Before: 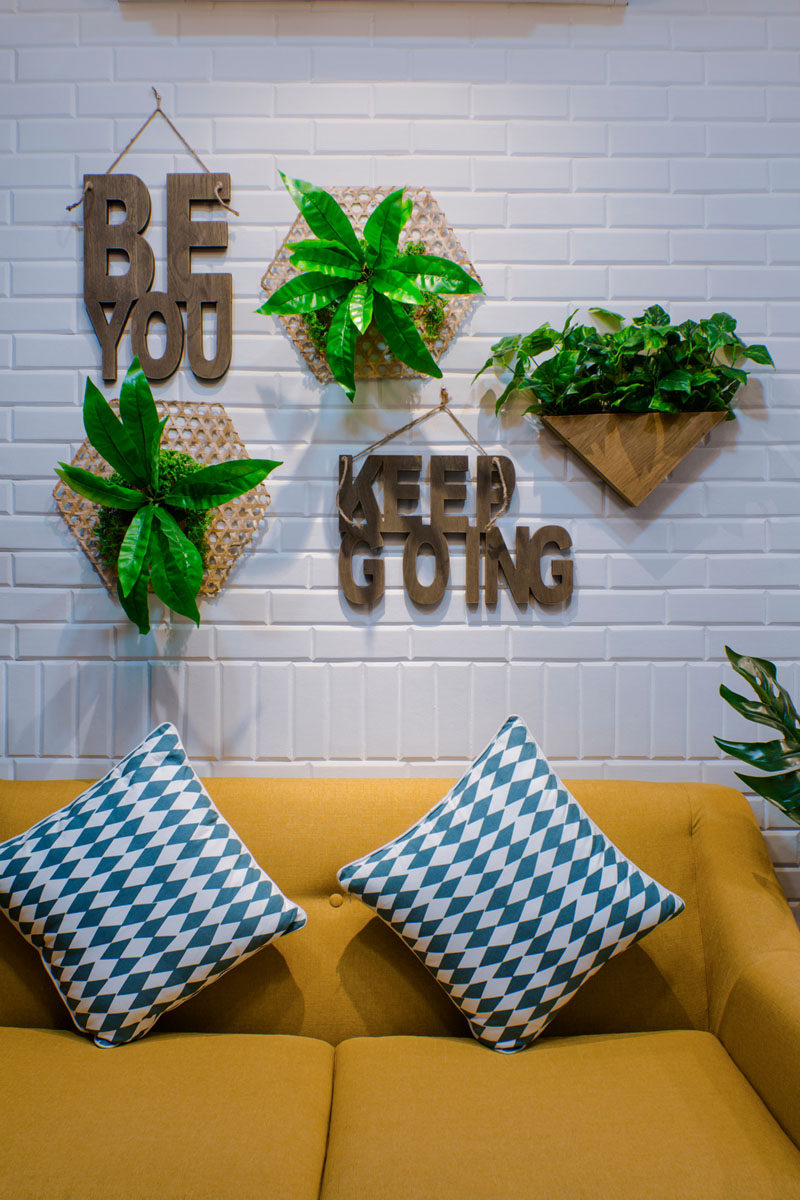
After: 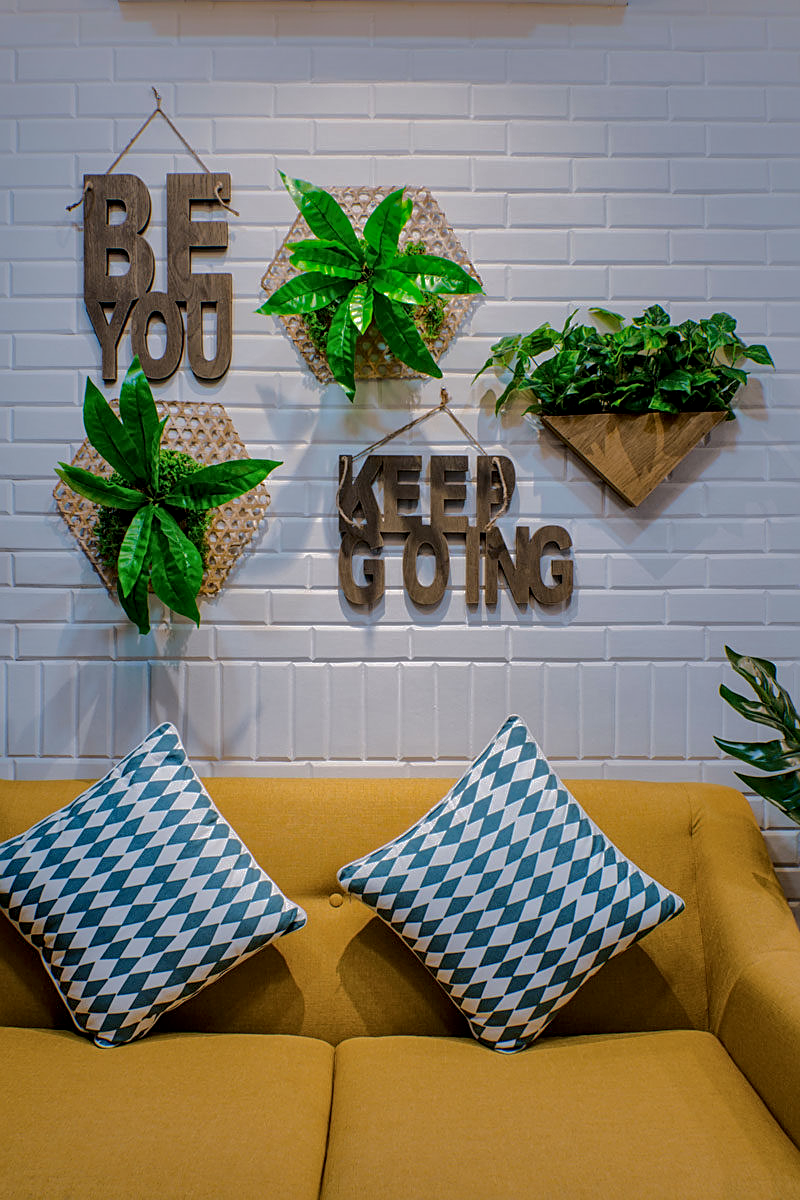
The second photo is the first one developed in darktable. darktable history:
sharpen: on, module defaults
contrast brightness saturation: saturation -0.05
shadows and highlights: shadows -19.91, highlights -73.15
local contrast: on, module defaults
